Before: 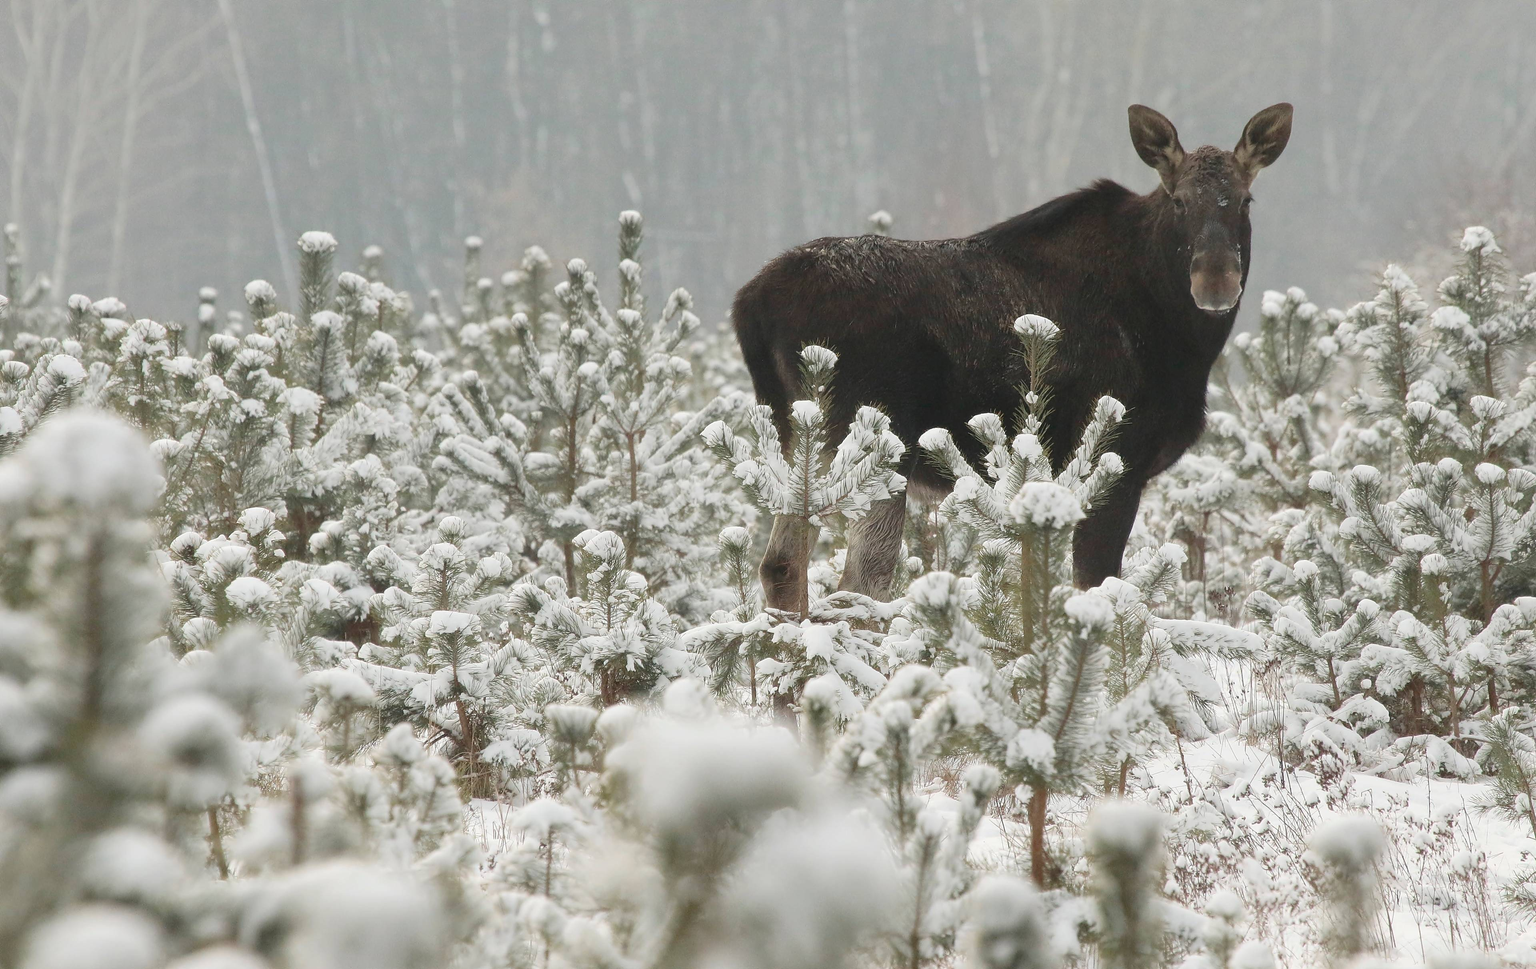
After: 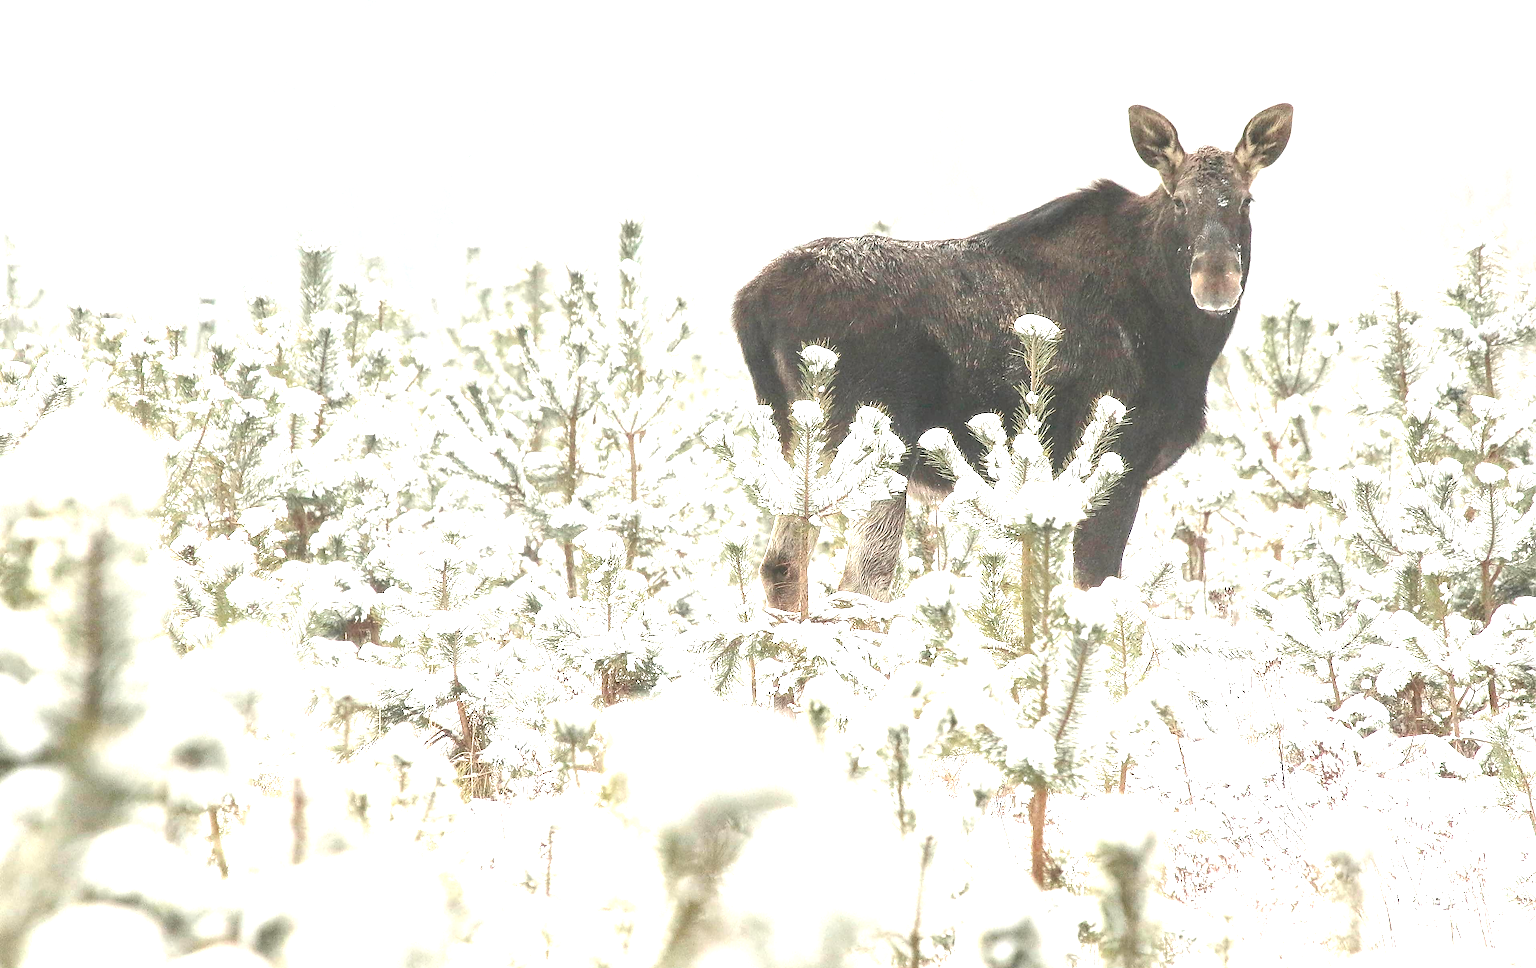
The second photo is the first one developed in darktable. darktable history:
exposure: black level correction 0, exposure 1.75 EV, compensate exposure bias true, compensate highlight preservation false
grain: coarseness 0.81 ISO, strength 1.34%, mid-tones bias 0%
local contrast: on, module defaults
sharpen: on, module defaults
white balance: red 1.009, blue 0.985
